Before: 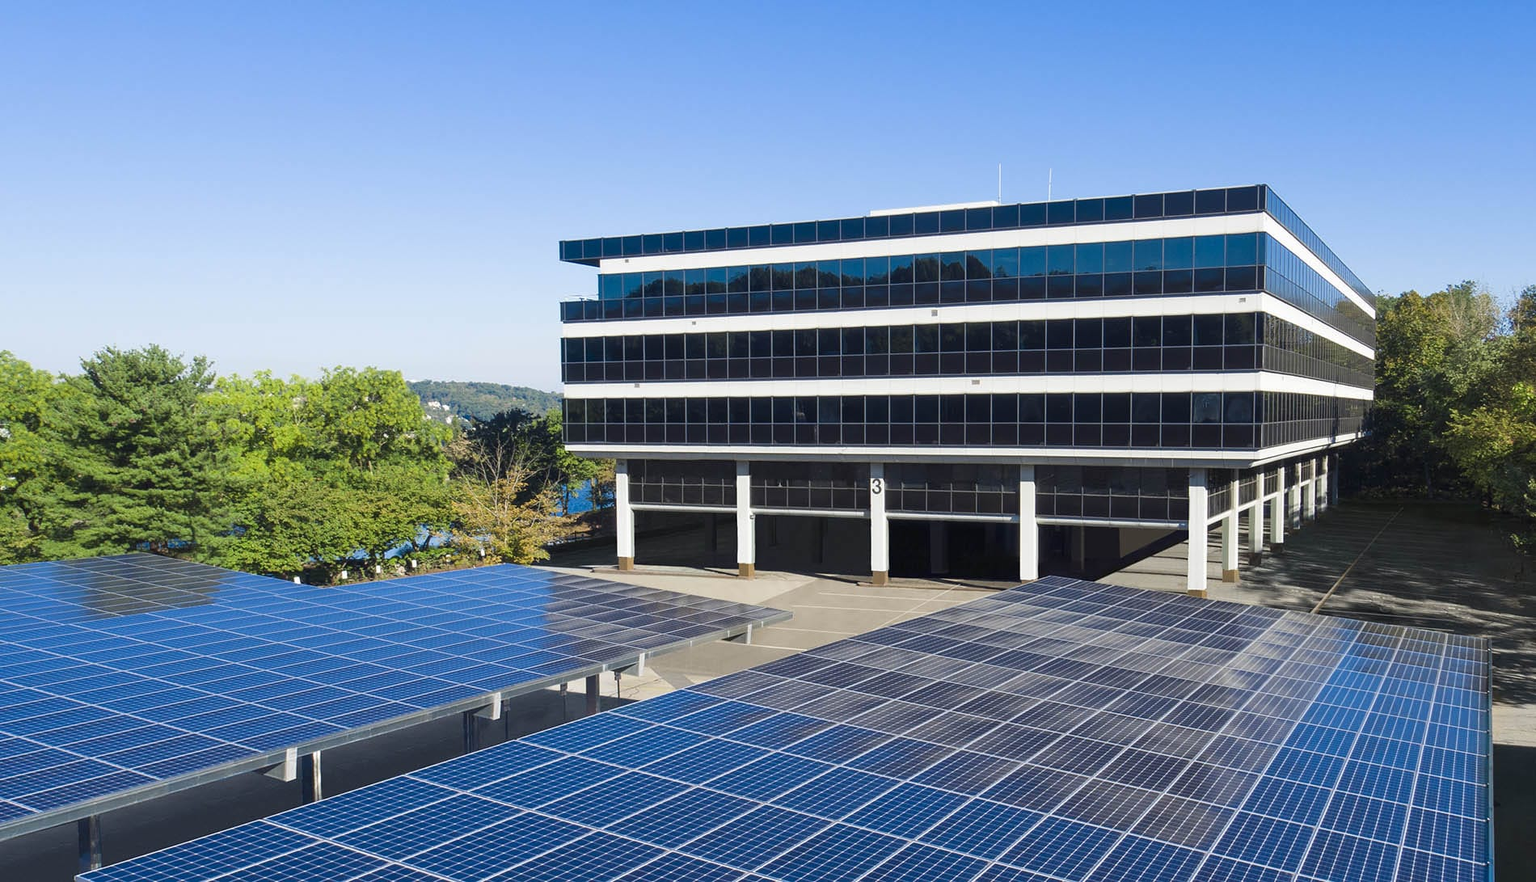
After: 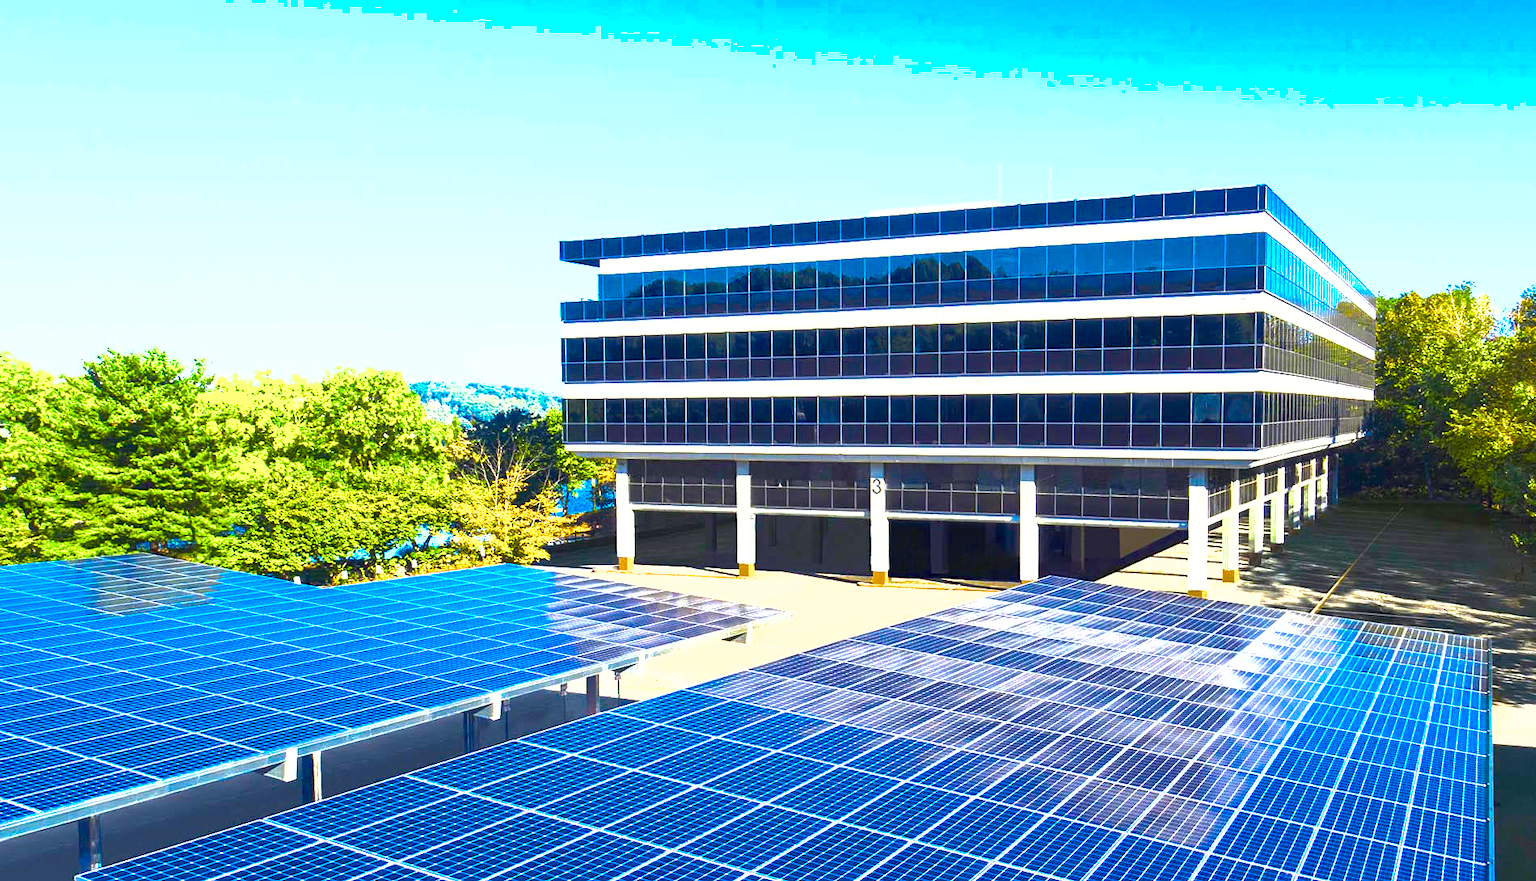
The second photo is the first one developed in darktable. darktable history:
vibrance: vibrance 0%
shadows and highlights: on, module defaults
color balance rgb: linear chroma grading › global chroma 20%, perceptual saturation grading › global saturation 65%, perceptual saturation grading › highlights 60%, perceptual saturation grading › mid-tones 50%, perceptual saturation grading › shadows 50%, perceptual brilliance grading › global brilliance 30%, perceptual brilliance grading › highlights 50%, perceptual brilliance grading › mid-tones 50%, perceptual brilliance grading › shadows -22%, global vibrance 20%
